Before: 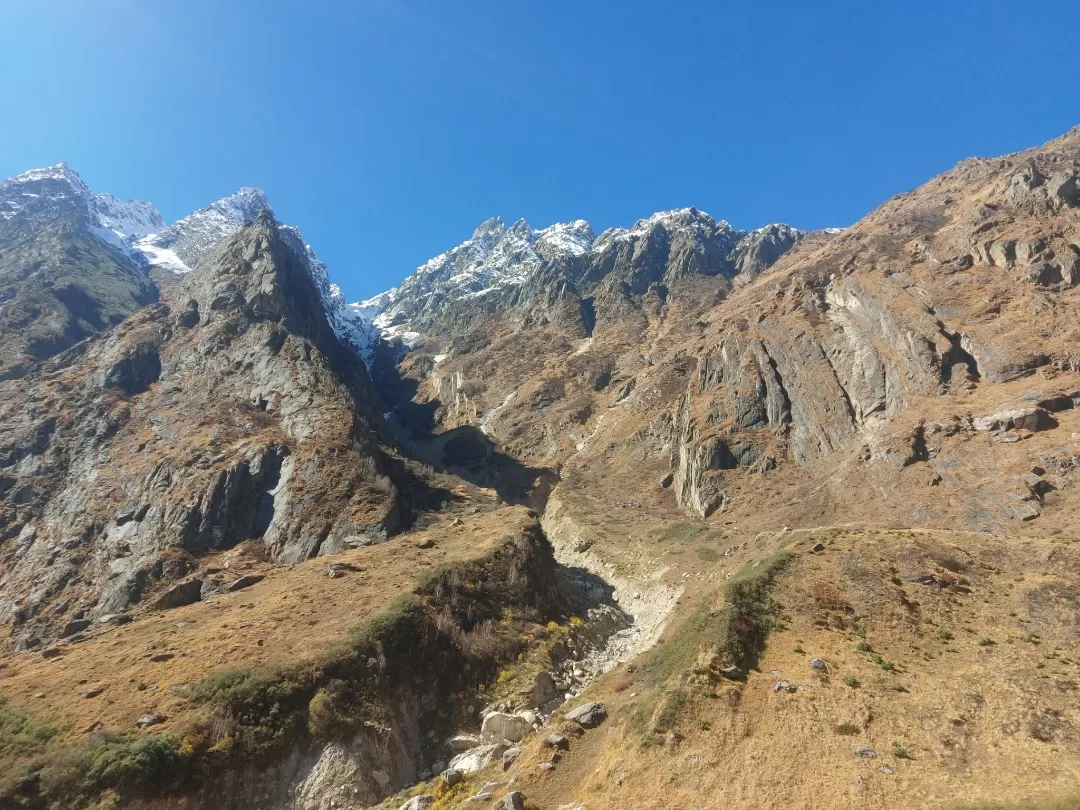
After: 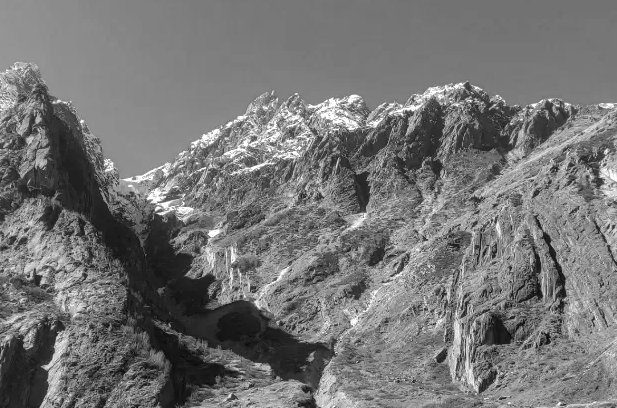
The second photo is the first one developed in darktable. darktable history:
local contrast: detail 150%
crop: left 20.932%, top 15.471%, right 21.848%, bottom 34.081%
monochrome: a 73.58, b 64.21
